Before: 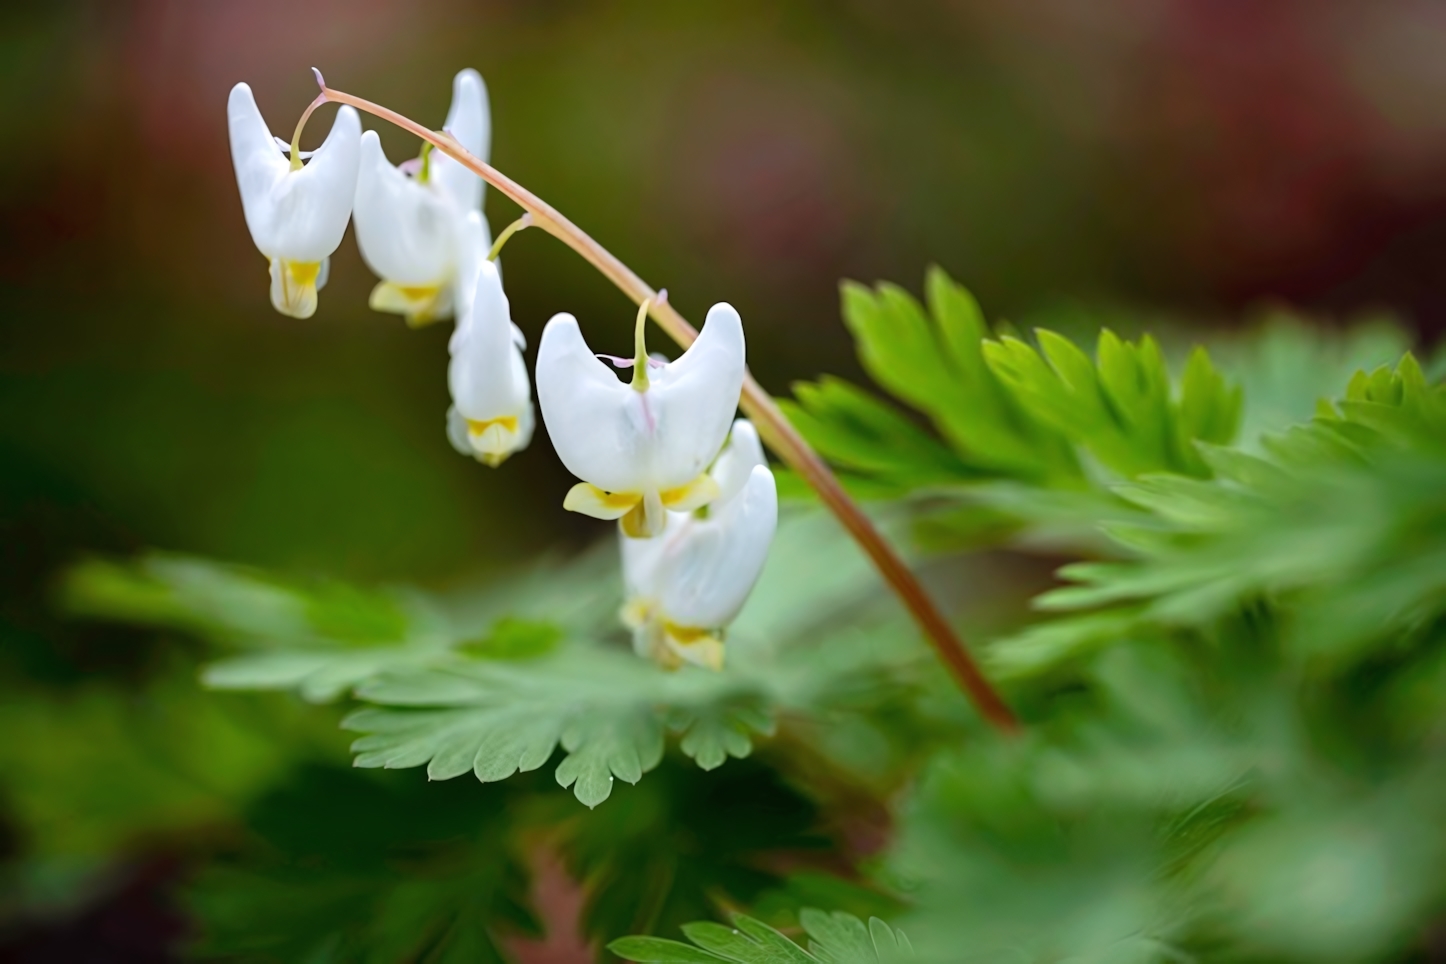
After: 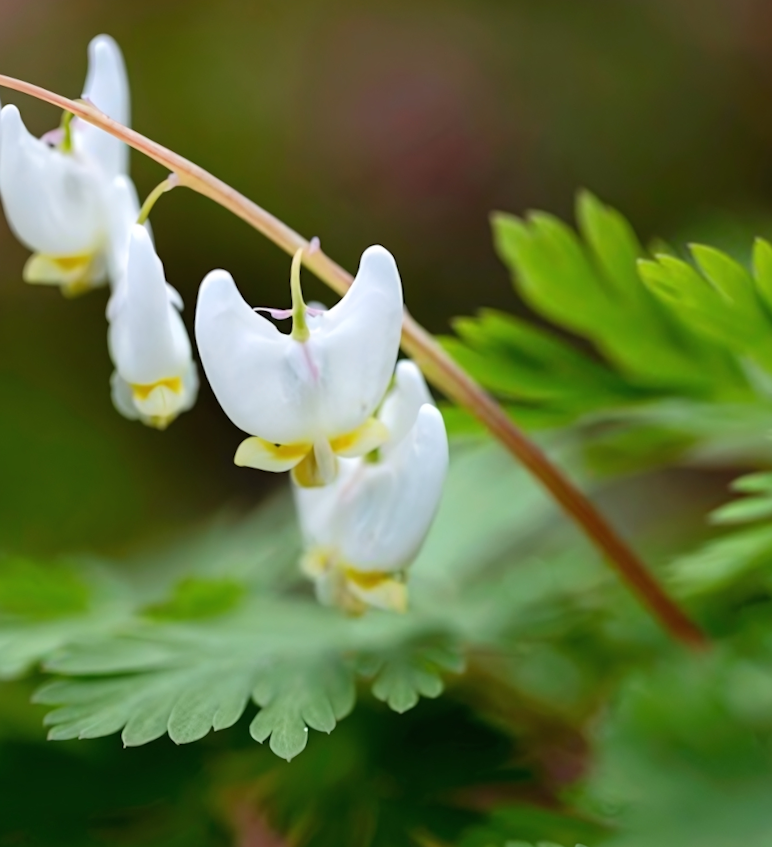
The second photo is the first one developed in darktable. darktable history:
crop: left 21.496%, right 22.254%
rotate and perspective: rotation -5°, crop left 0.05, crop right 0.952, crop top 0.11, crop bottom 0.89
